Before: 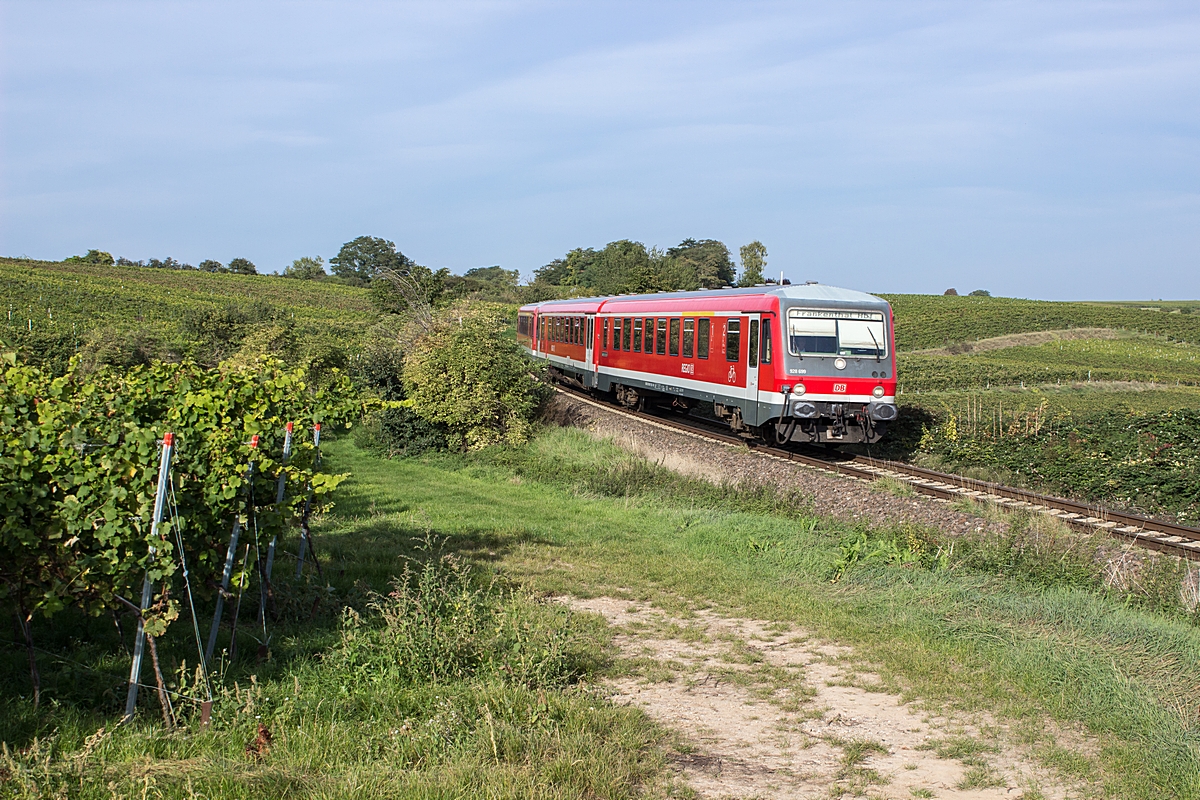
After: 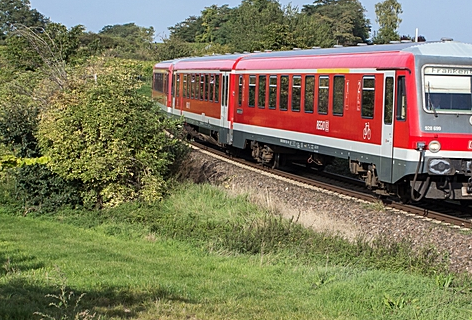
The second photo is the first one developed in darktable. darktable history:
crop: left 30.473%, top 30.406%, right 30.115%, bottom 29.579%
